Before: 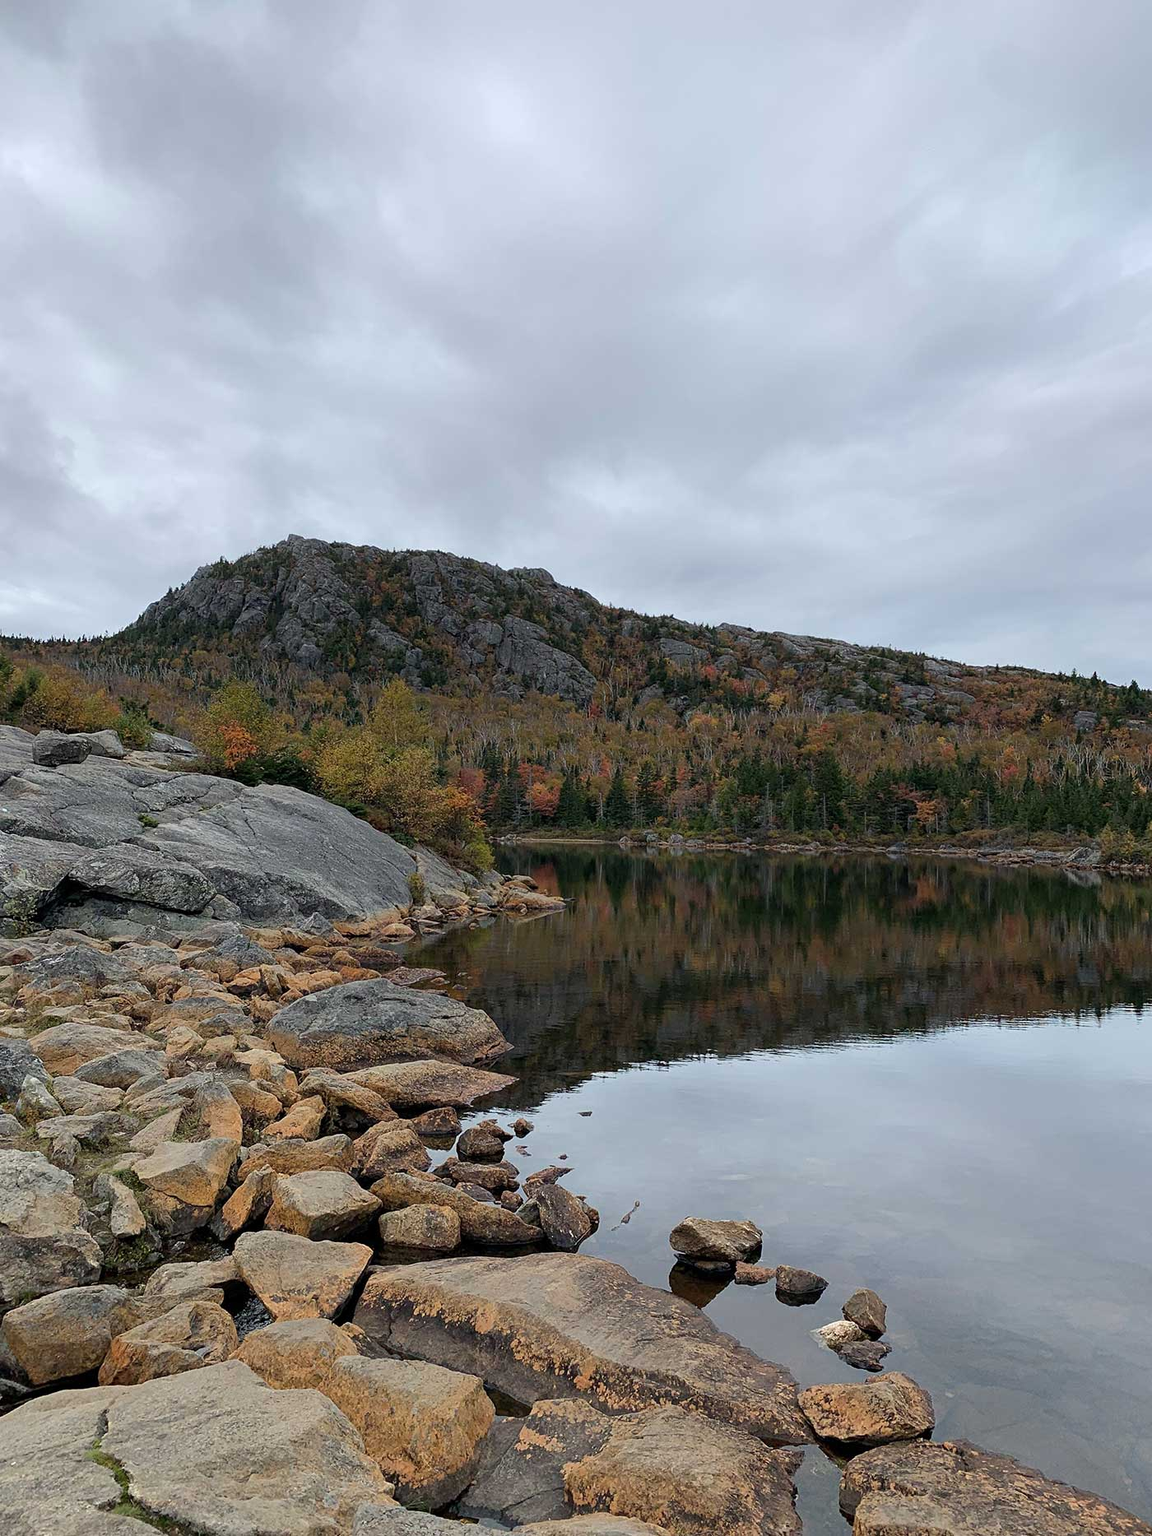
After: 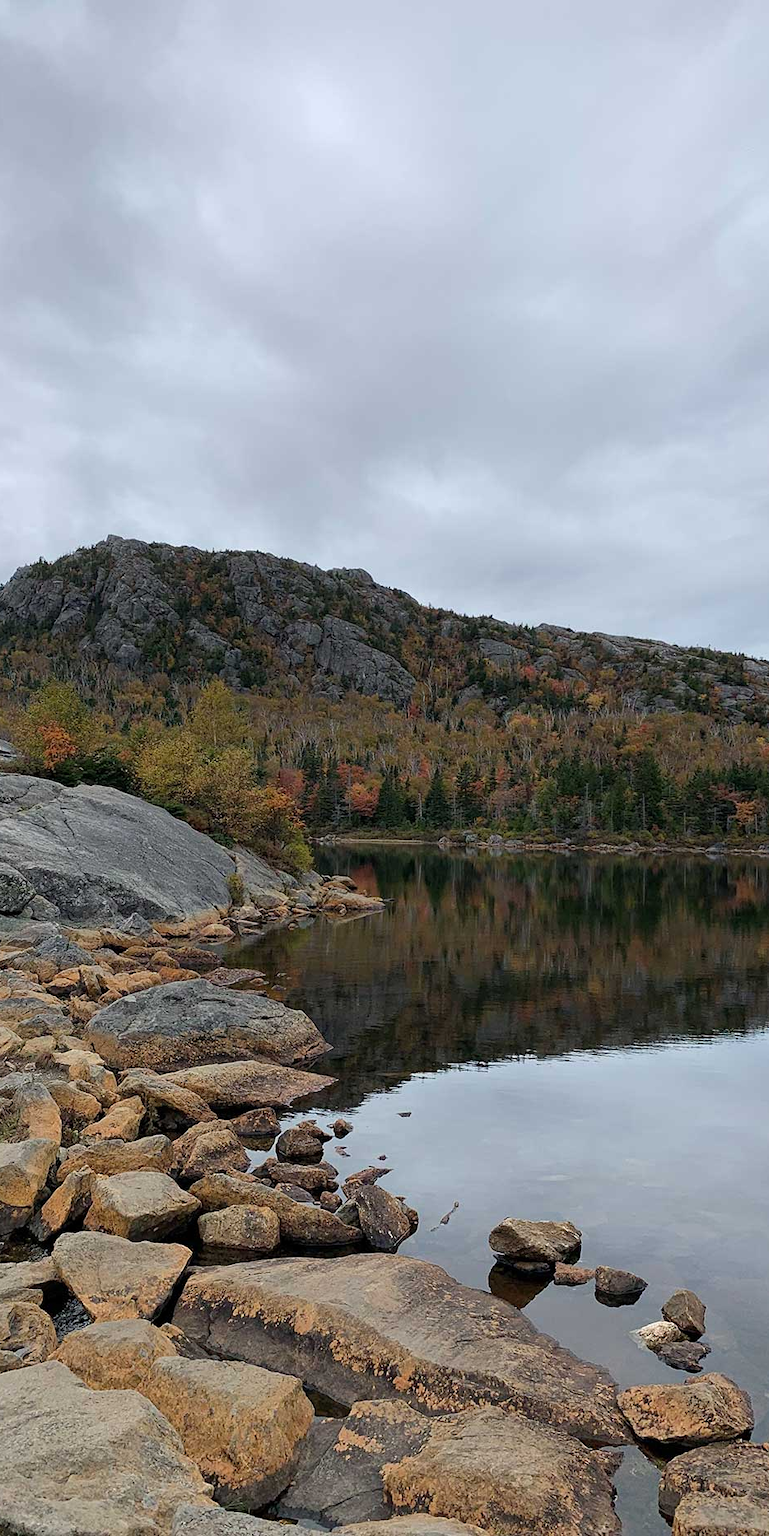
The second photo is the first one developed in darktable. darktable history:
crop and rotate: left 15.768%, right 17.43%
